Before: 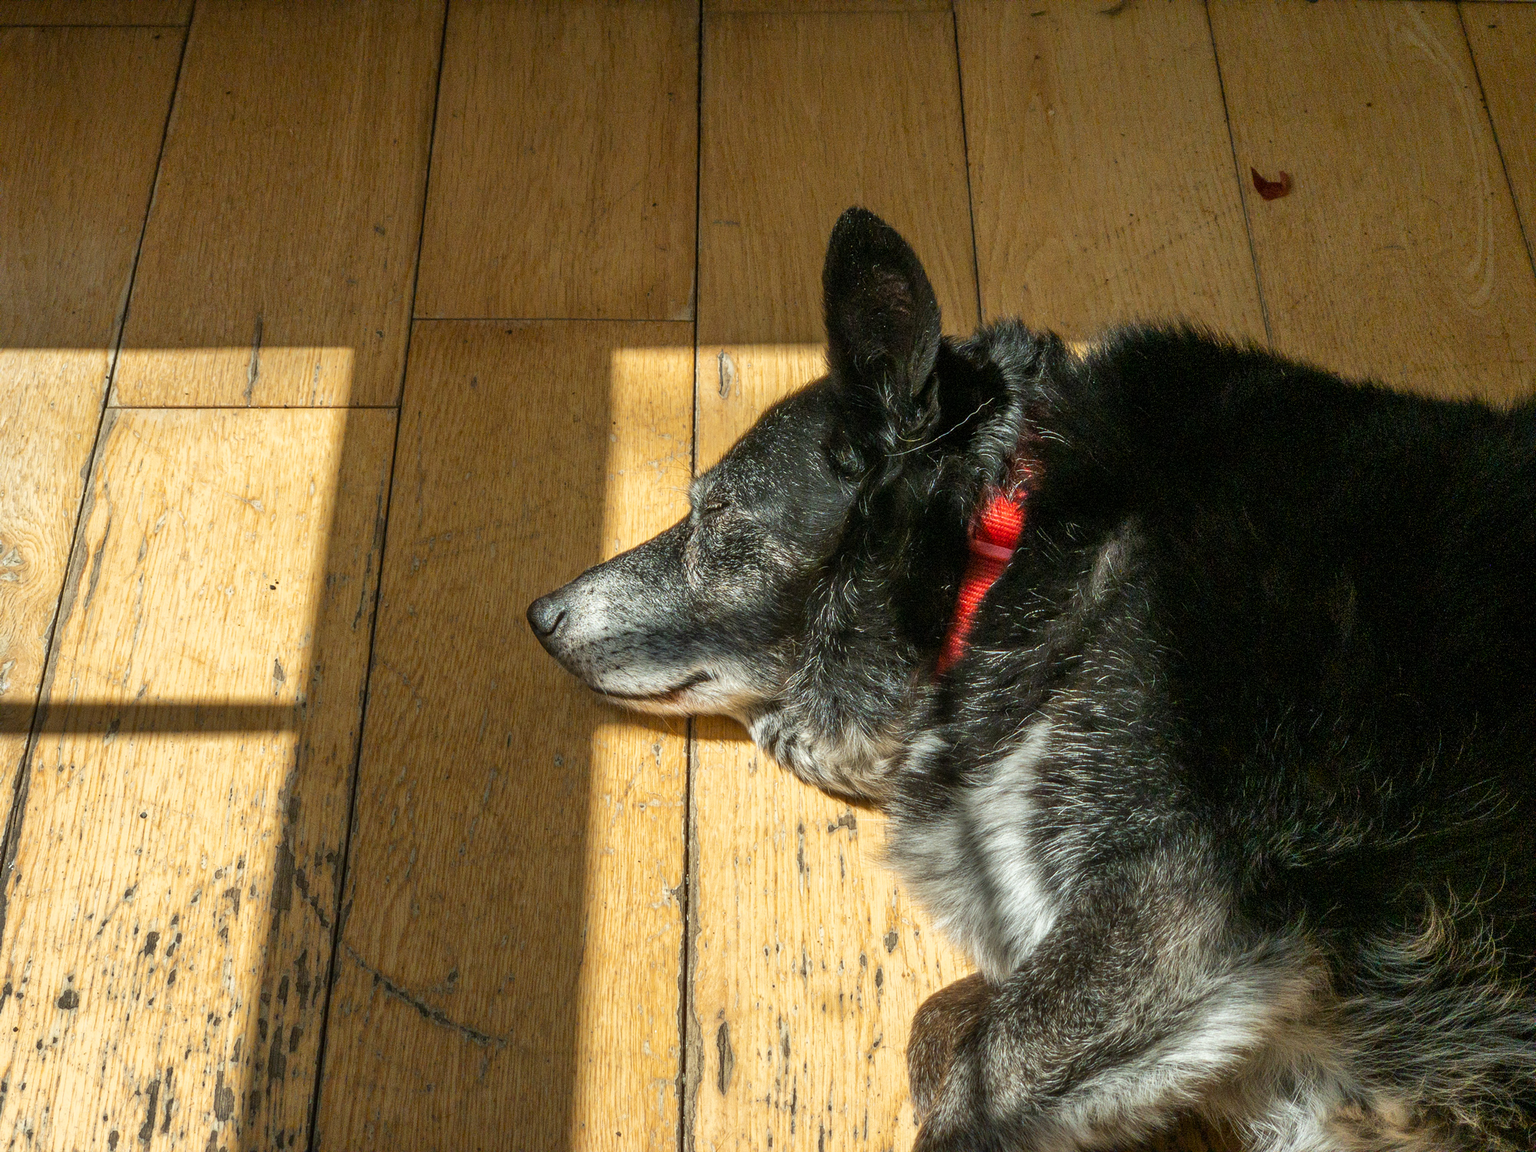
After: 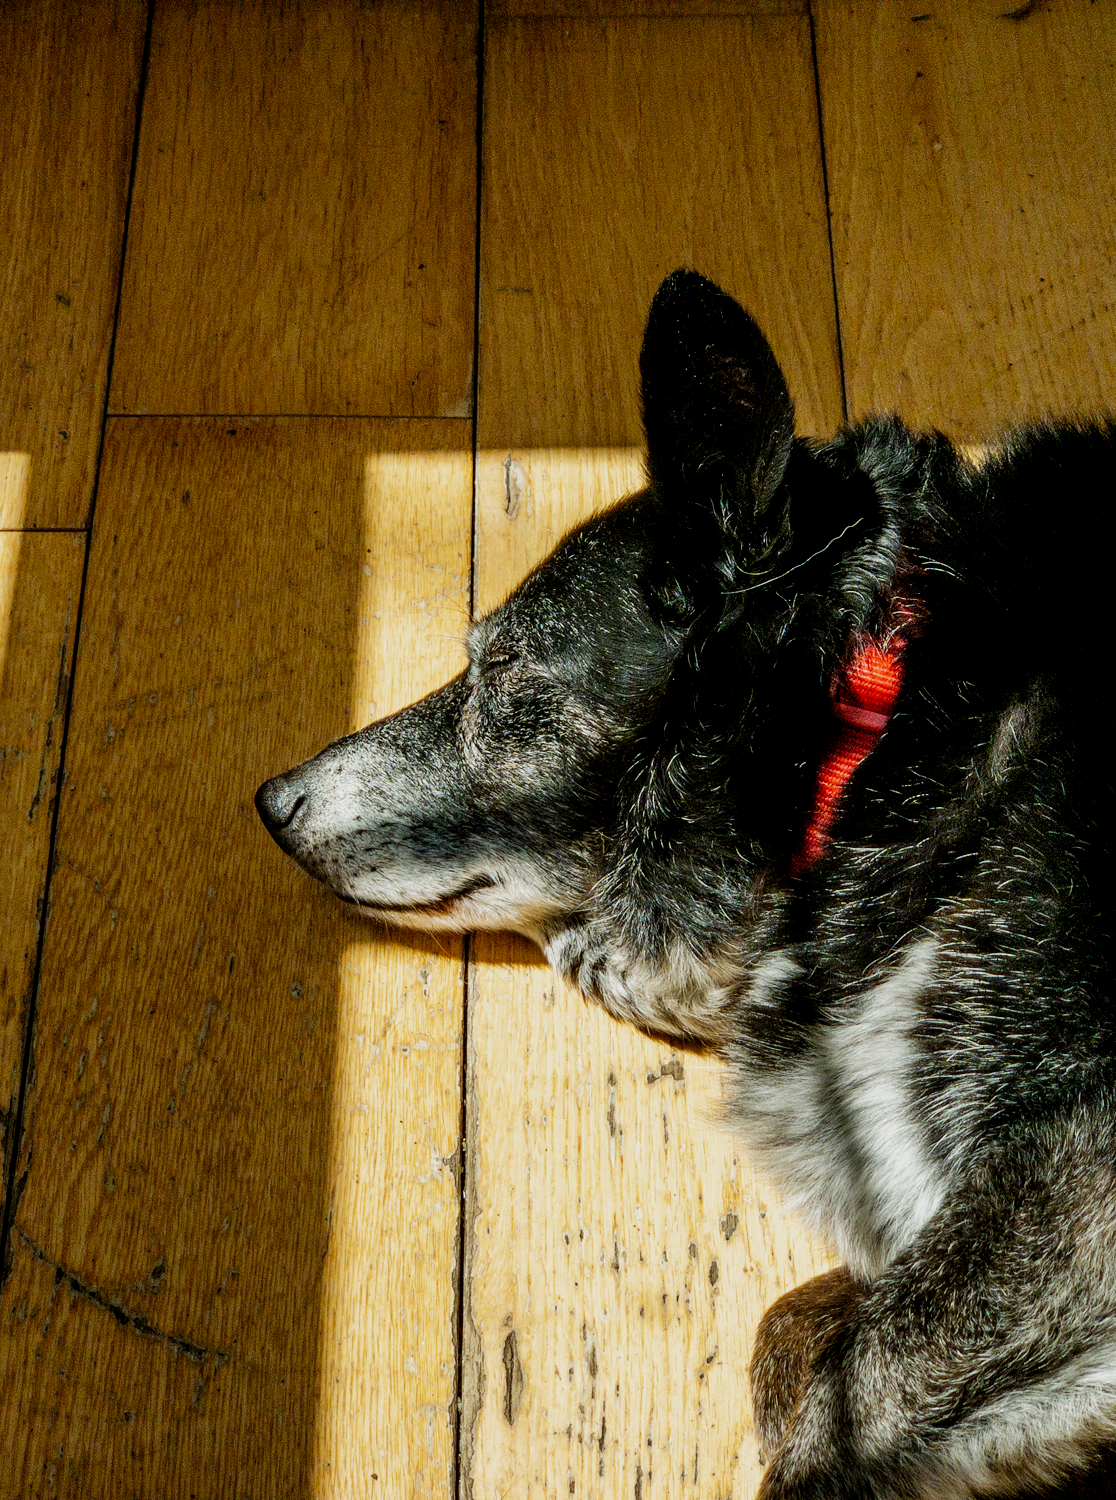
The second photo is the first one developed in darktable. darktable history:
crop: left 21.552%, right 22.636%
color zones: curves: ch1 [(0.077, 0.436) (0.25, 0.5) (0.75, 0.5)]
filmic rgb: black relative exposure -7.5 EV, white relative exposure 5 EV, threshold 2.95 EV, hardness 3.33, contrast 1.3, preserve chrominance no, color science v4 (2020), contrast in shadows soft, contrast in highlights soft, enable highlight reconstruction true
